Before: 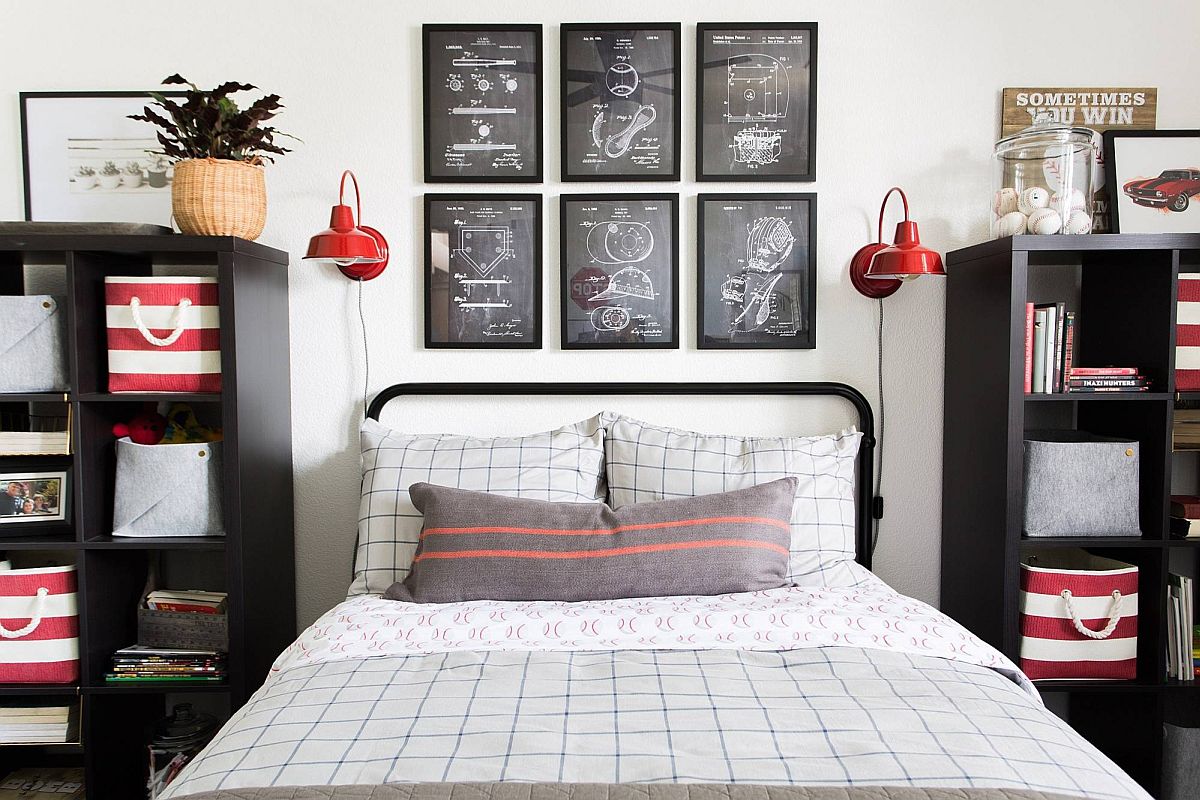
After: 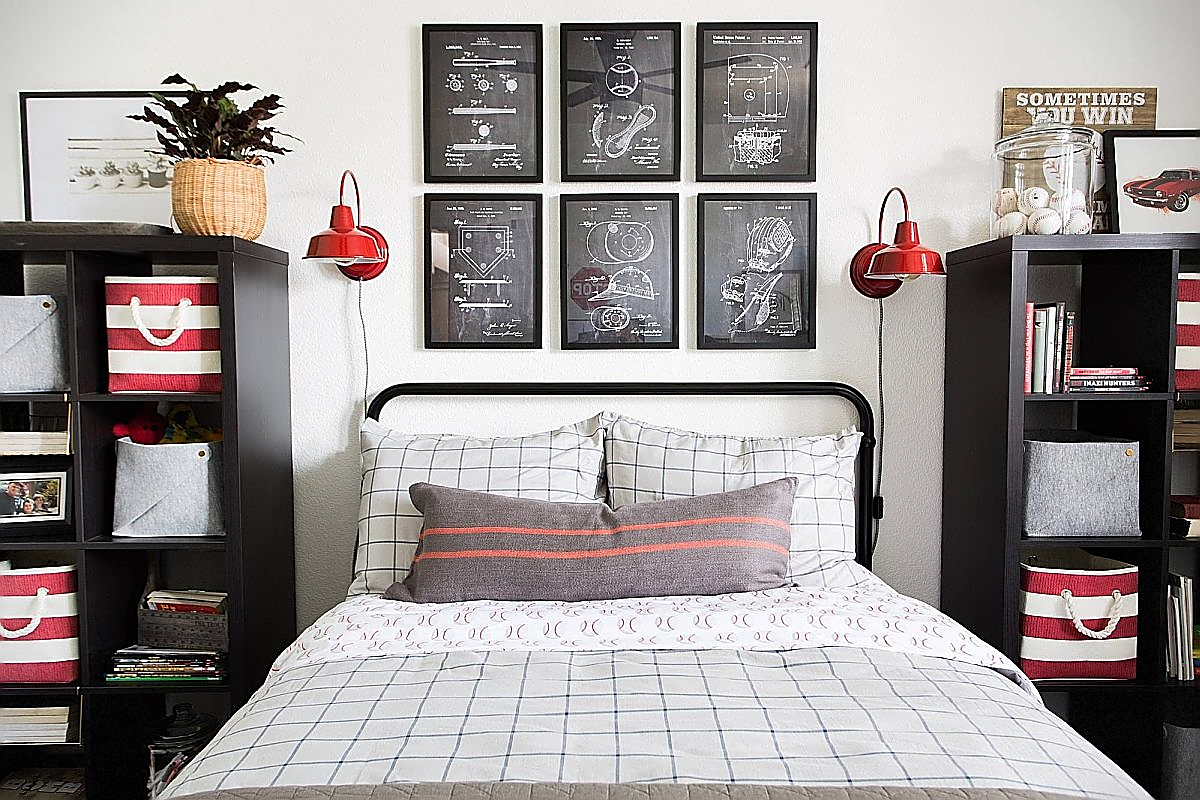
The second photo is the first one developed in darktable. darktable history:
sharpen: radius 1.416, amount 1.238, threshold 0.831
vignetting: fall-off start 91.36%, brightness -0.575, dithering 8-bit output, unbound false
